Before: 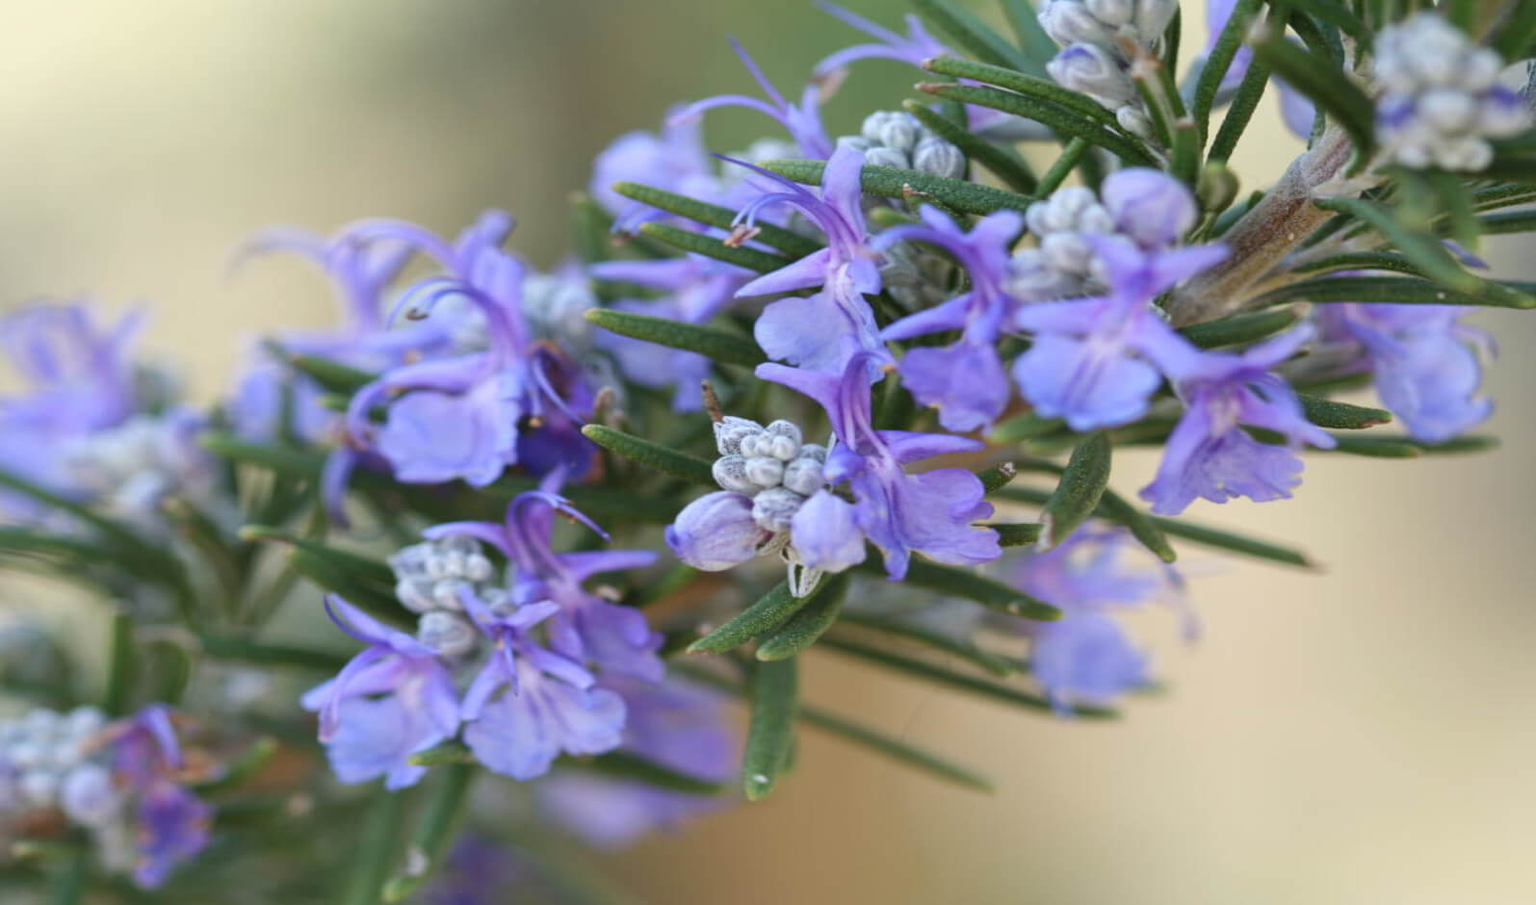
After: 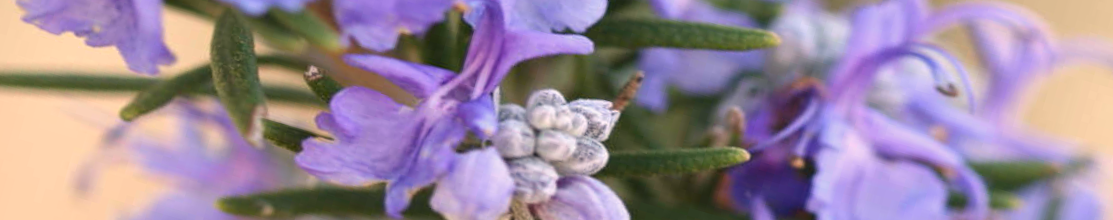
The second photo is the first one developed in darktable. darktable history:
white balance: red 1.127, blue 0.943
color balance rgb: perceptual saturation grading › global saturation 3.7%, global vibrance 5.56%, contrast 3.24%
crop and rotate: angle 16.12°, top 30.835%, bottom 35.653%
